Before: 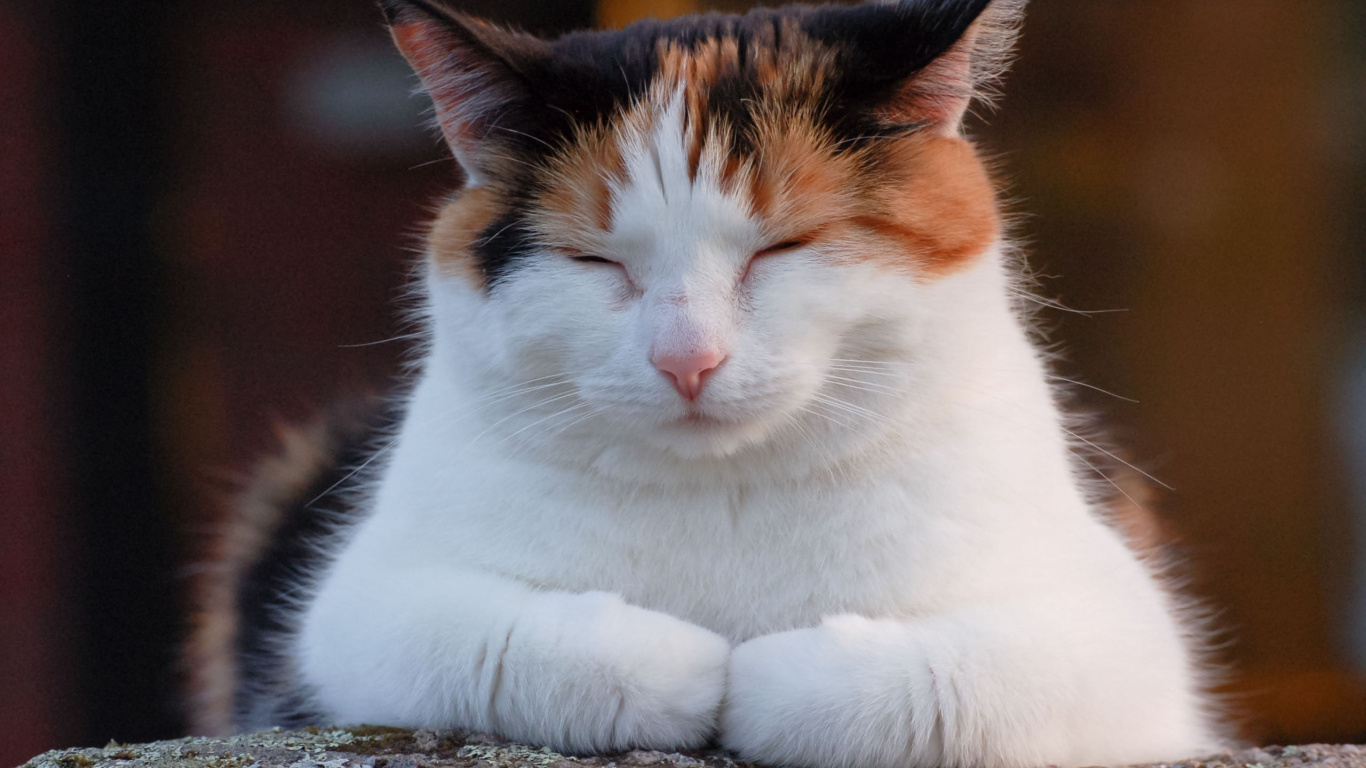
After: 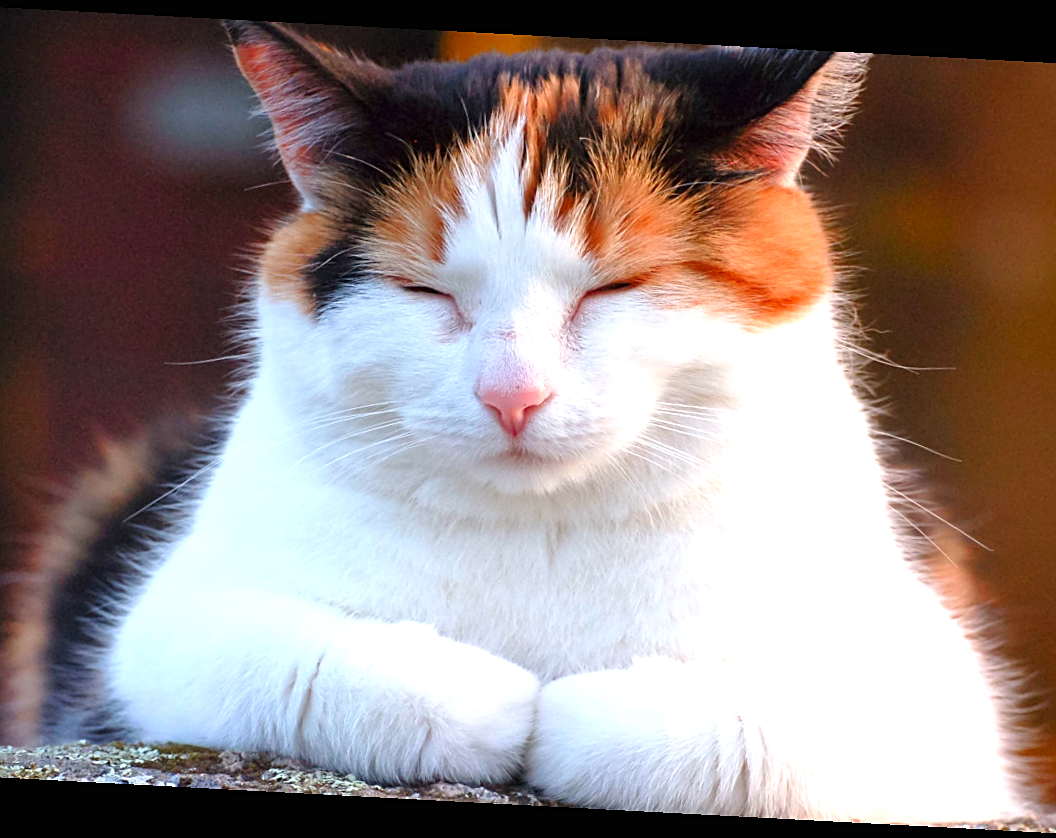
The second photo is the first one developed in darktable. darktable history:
exposure: black level correction 0, exposure 0.95 EV, compensate highlight preservation false
sharpen: on, module defaults
crop and rotate: angle -3.03°, left 13.911%, top 0.04%, right 10.909%, bottom 0.023%
color correction: highlights b* -0.038, saturation 1.35
